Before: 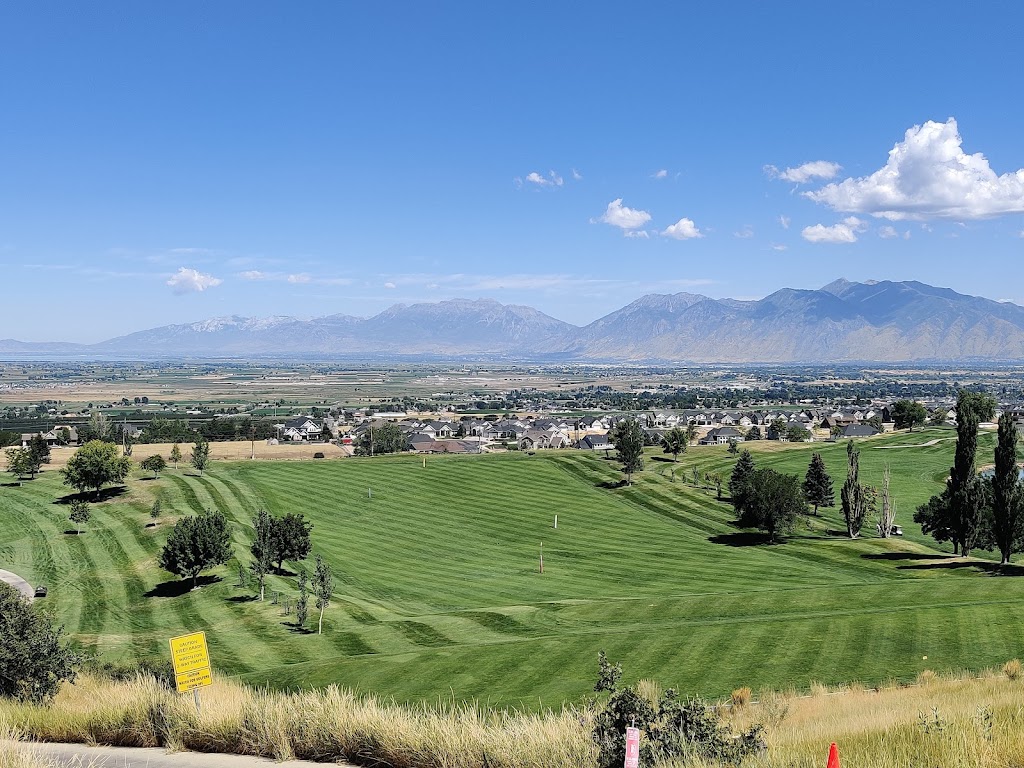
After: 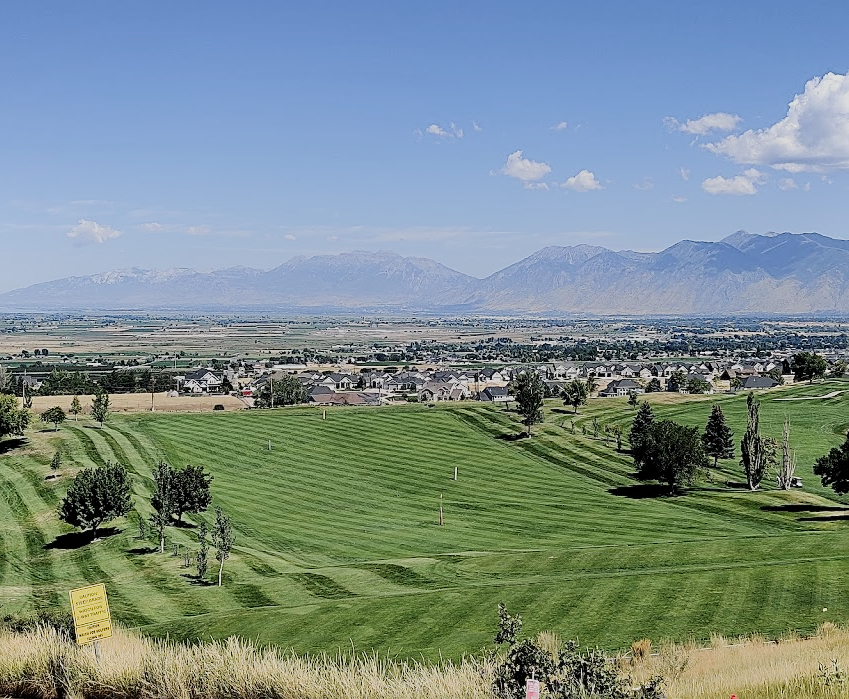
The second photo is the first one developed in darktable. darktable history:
shadows and highlights: shadows -62.51, white point adjustment -5.26, highlights 61.46
filmic rgb: black relative exposure -7.65 EV, white relative exposure 4.56 EV, hardness 3.61, color science v5 (2021), contrast in shadows safe, contrast in highlights safe
crop: left 9.824%, top 6.342%, right 7.176%, bottom 2.624%
sharpen: on, module defaults
exposure: compensate exposure bias true, compensate highlight preservation false
